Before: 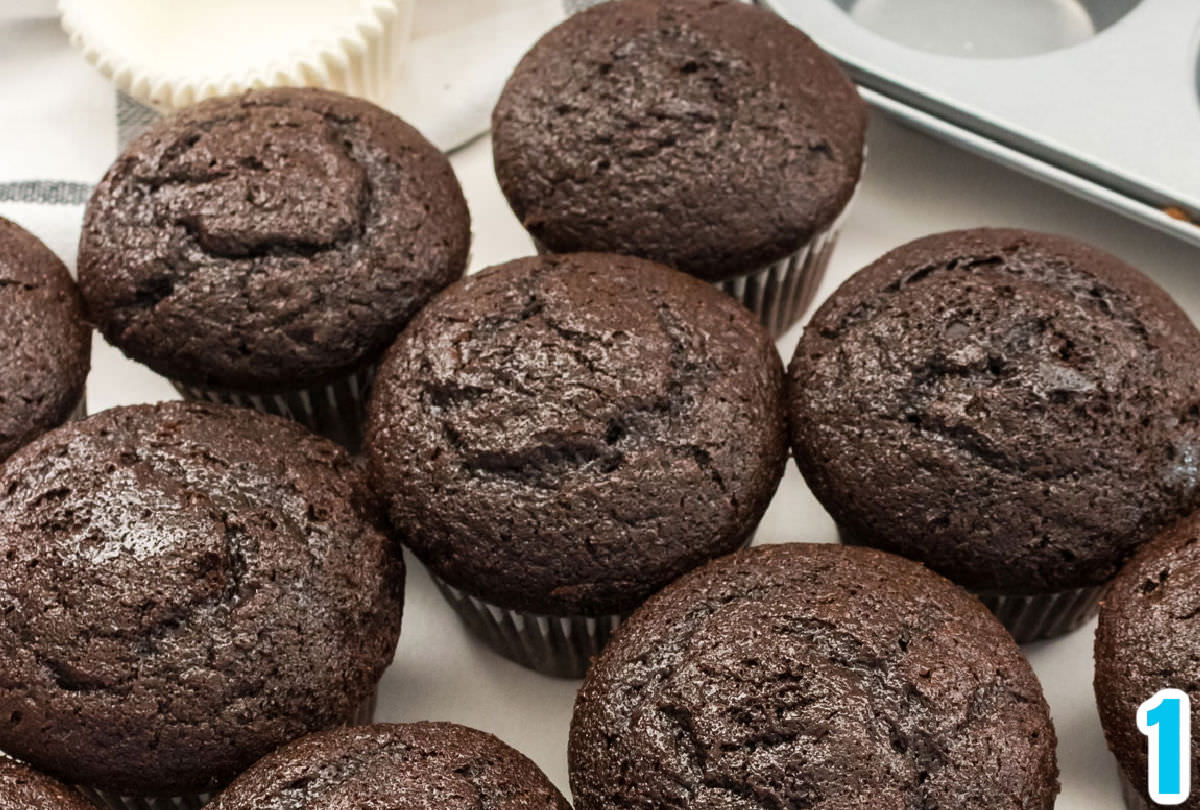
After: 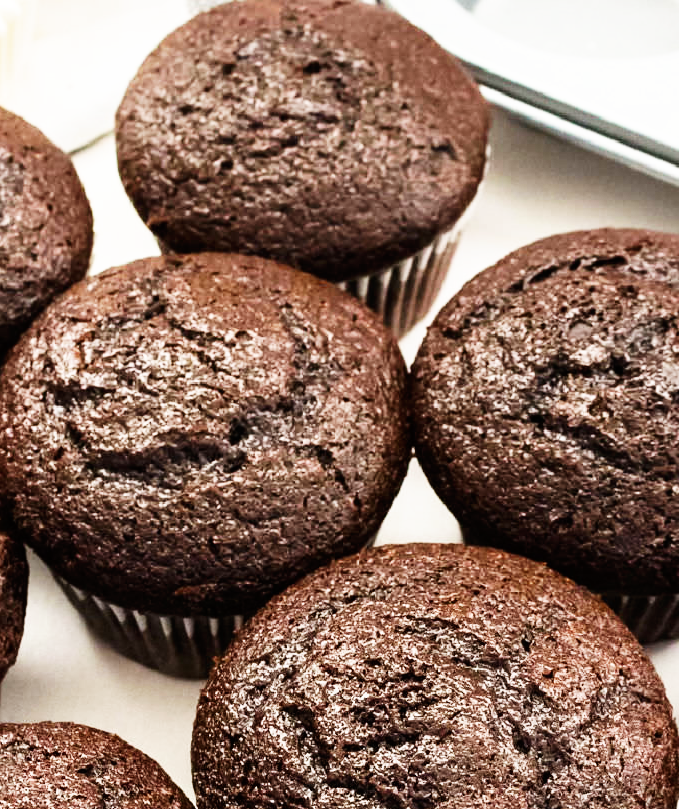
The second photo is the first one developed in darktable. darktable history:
base curve: curves: ch0 [(0, 0) (0.007, 0.004) (0.027, 0.03) (0.046, 0.07) (0.207, 0.54) (0.442, 0.872) (0.673, 0.972) (1, 1)], preserve colors none
crop: left 31.458%, top 0%, right 11.876%
contrast brightness saturation: contrast 0.05
